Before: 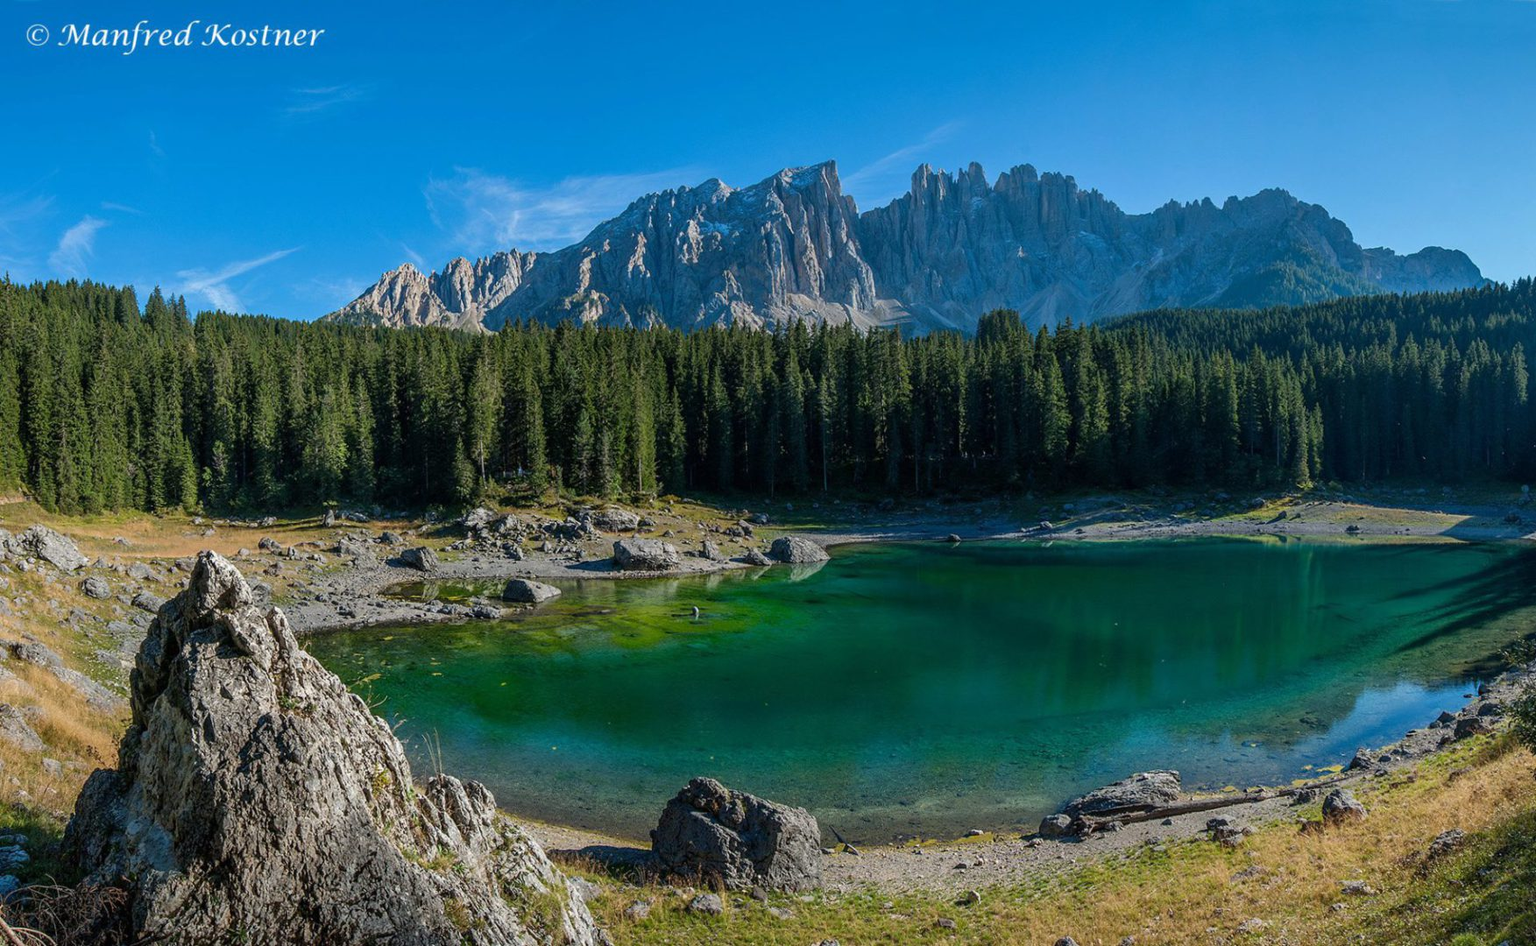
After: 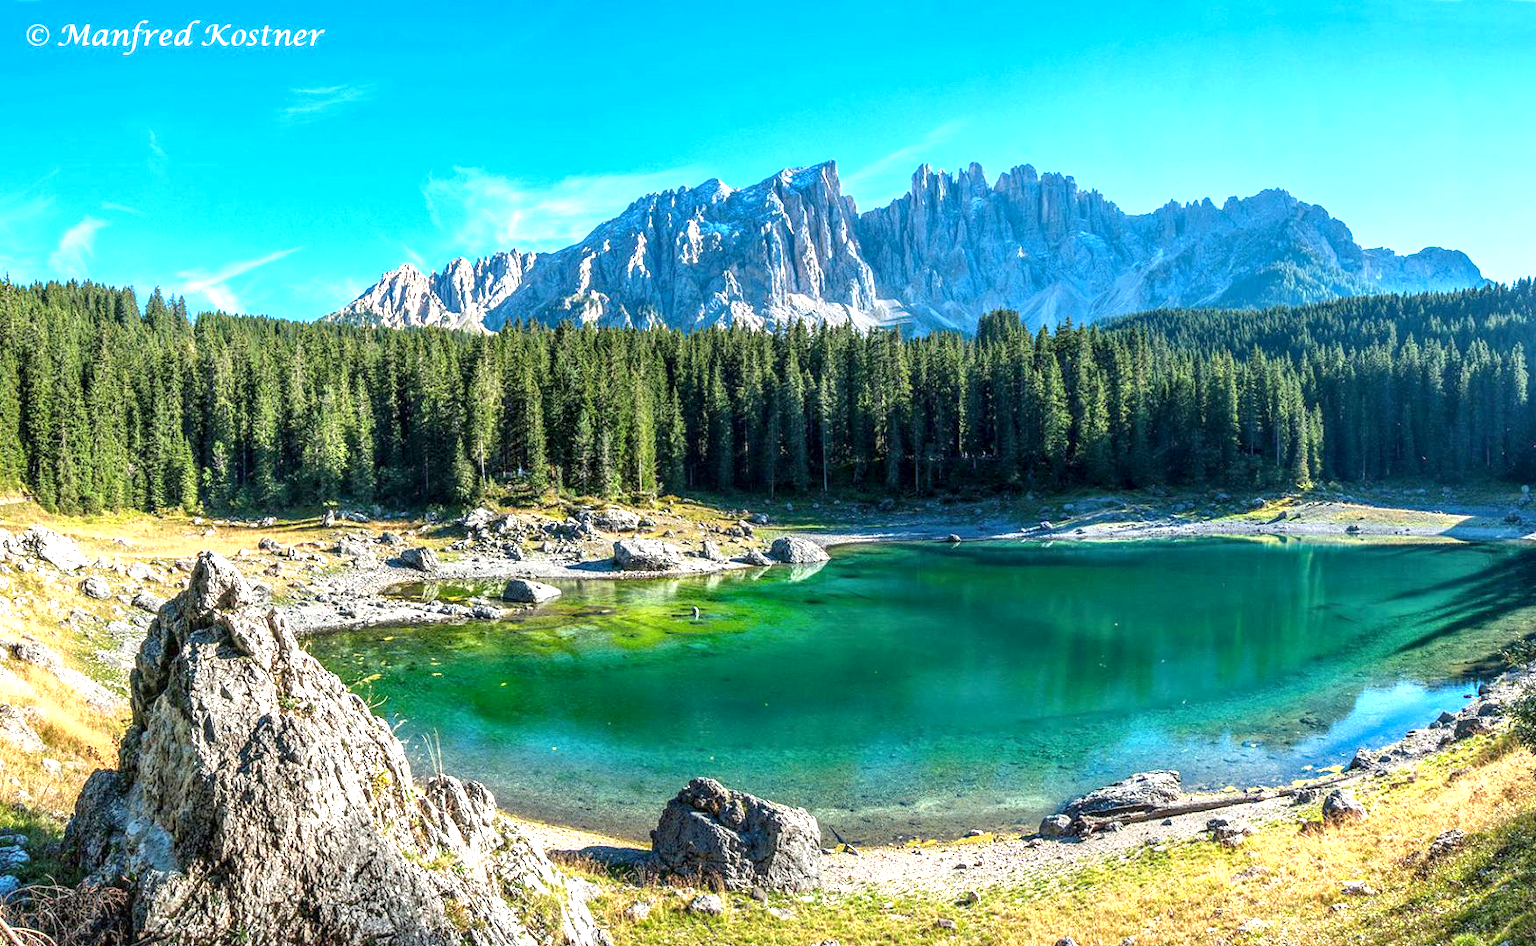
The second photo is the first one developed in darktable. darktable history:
local contrast: on, module defaults
exposure: black level correction 0.001, exposure 1.736 EV, compensate highlight preservation false
